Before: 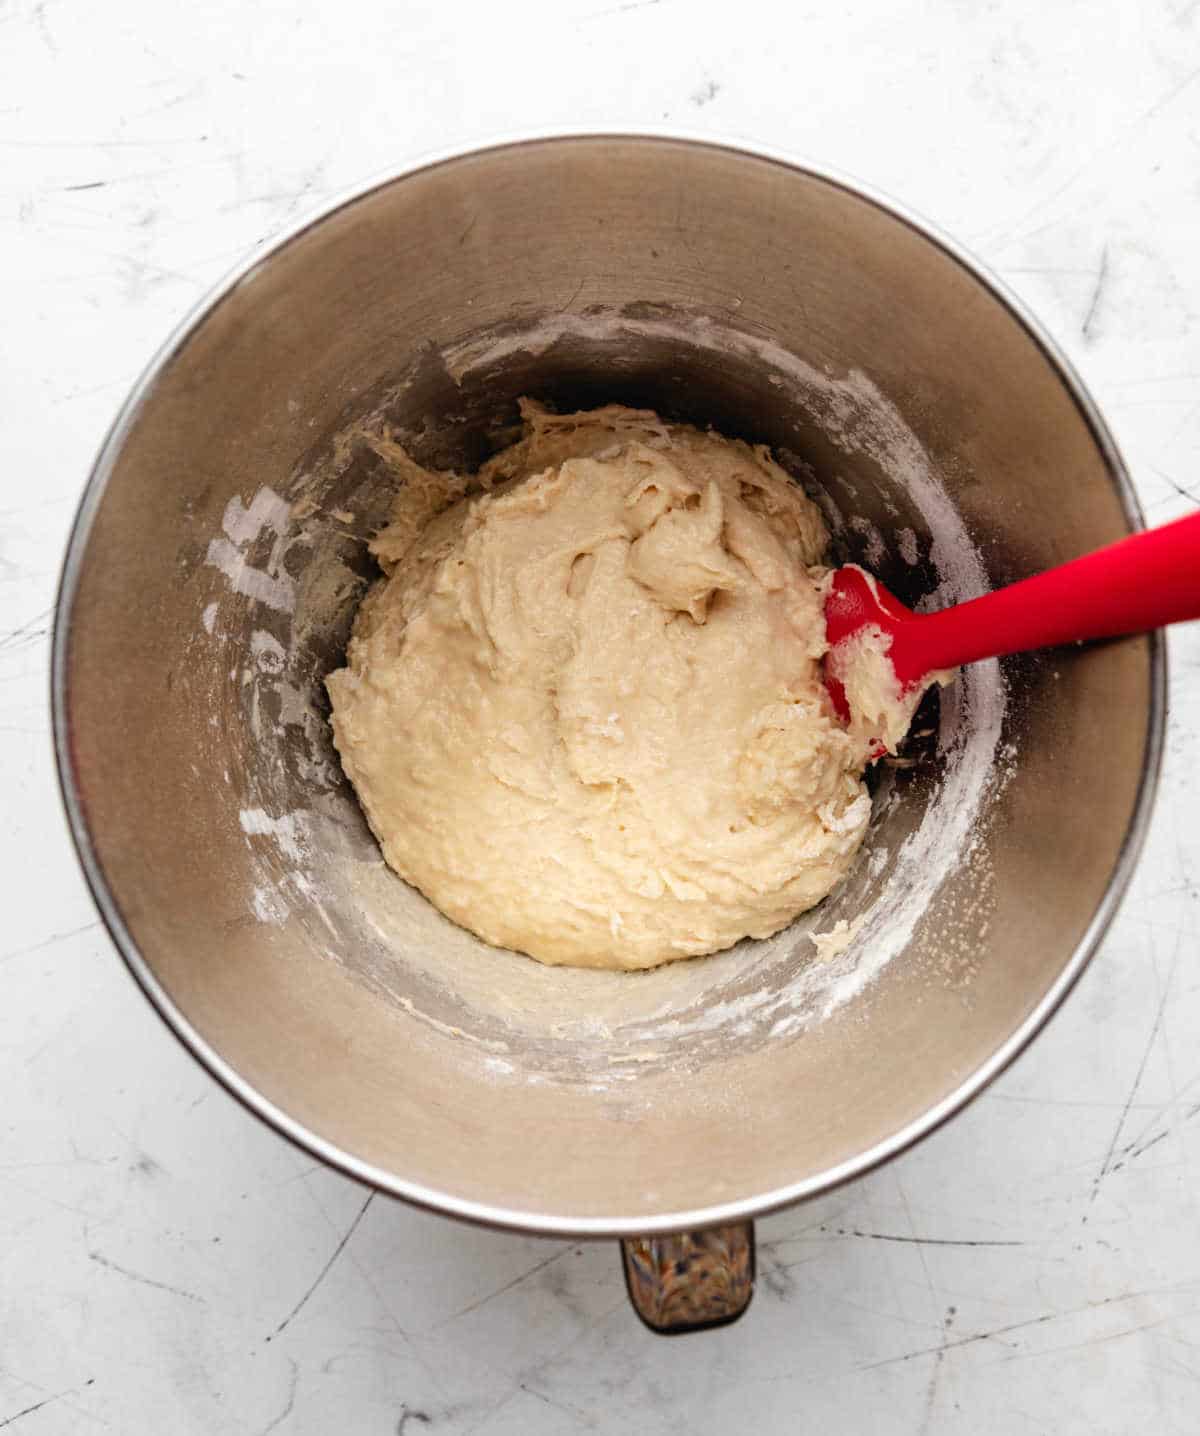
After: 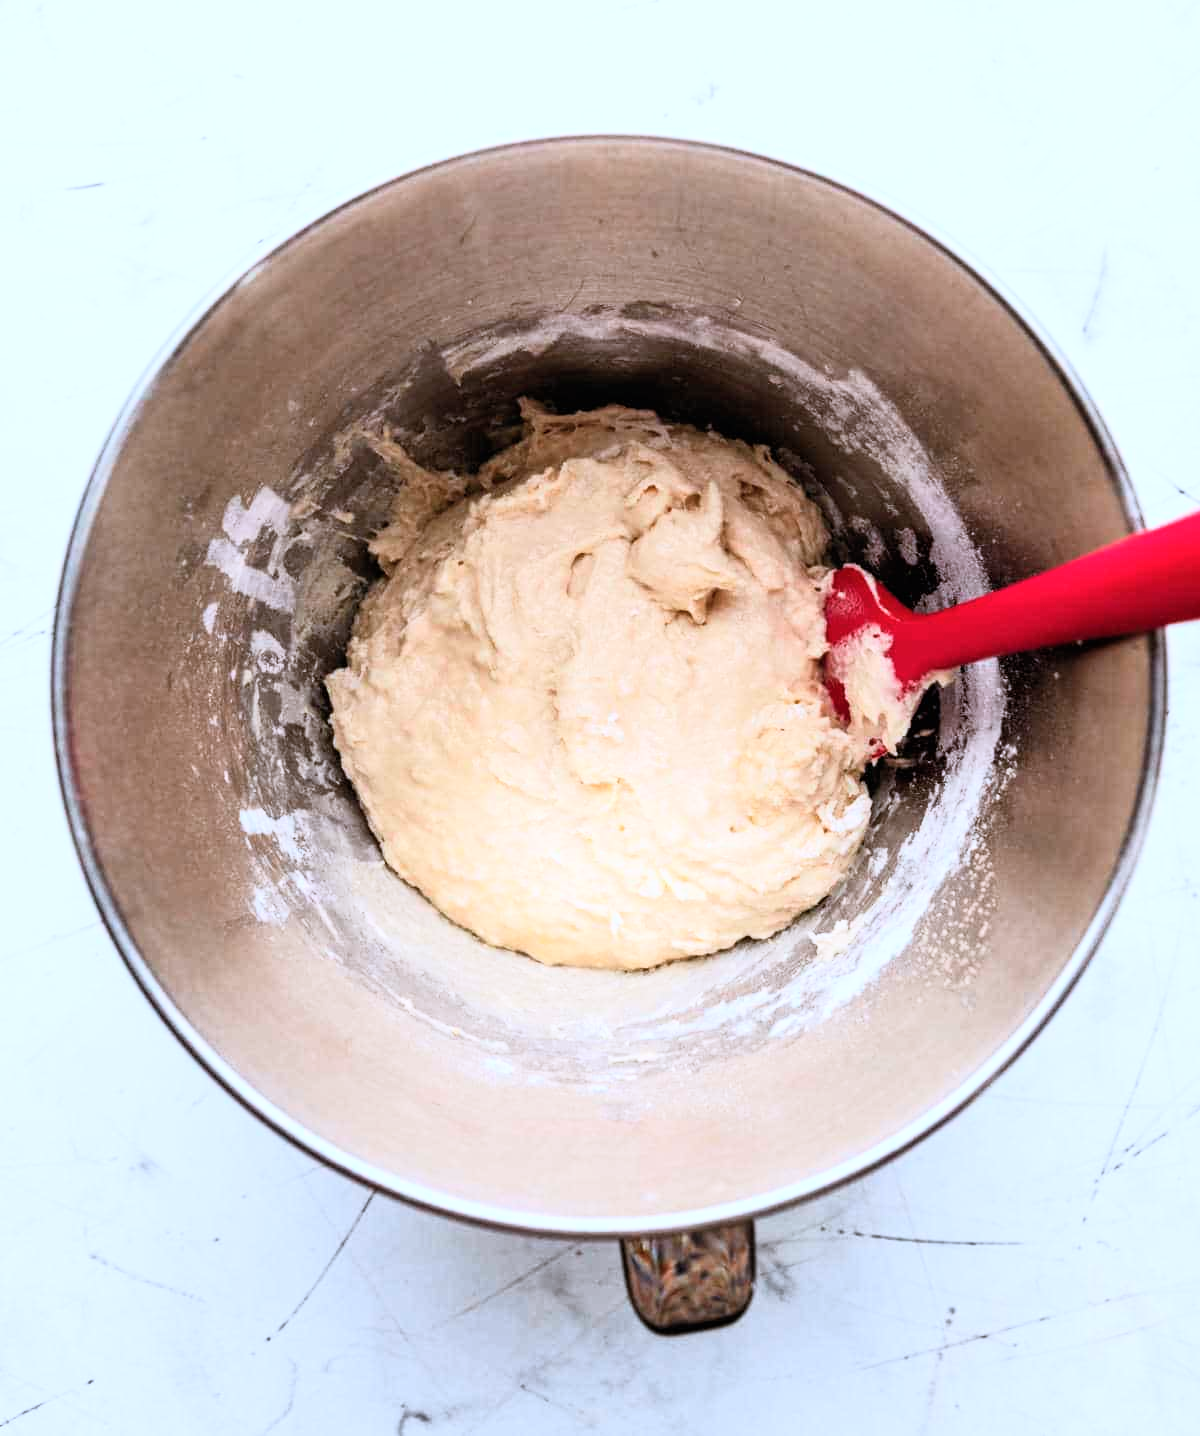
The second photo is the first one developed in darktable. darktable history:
base curve: curves: ch0 [(0, 0) (0.005, 0.002) (0.193, 0.295) (0.399, 0.664) (0.75, 0.928) (1, 1)]
color correction: highlights a* -2.24, highlights b* -18.1
